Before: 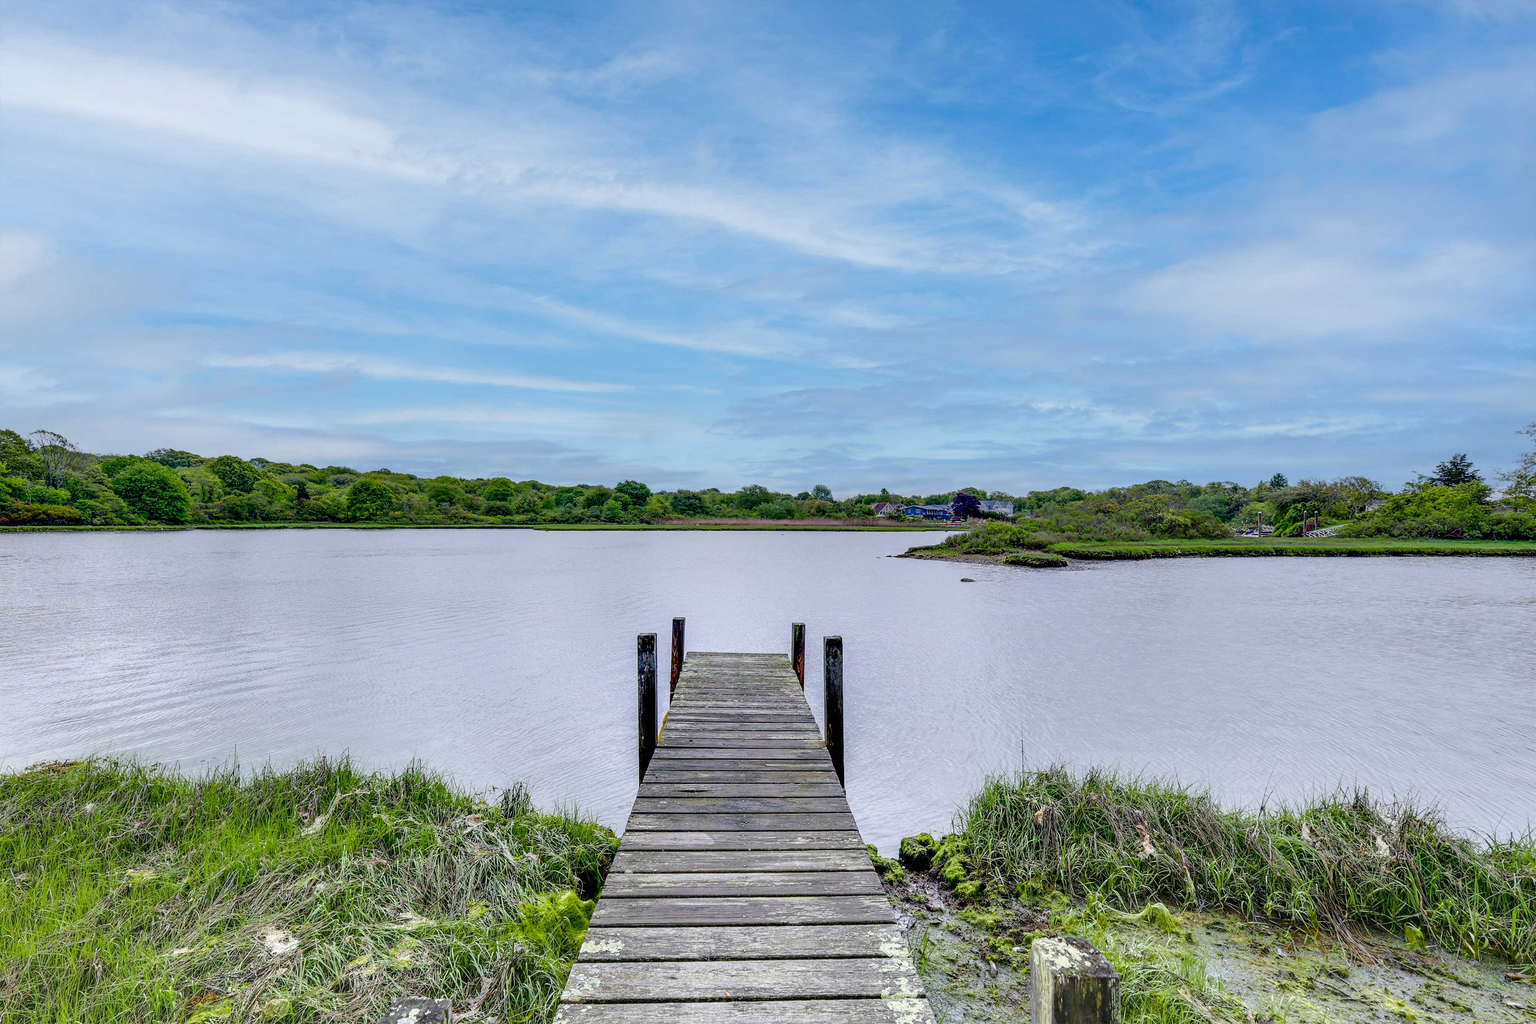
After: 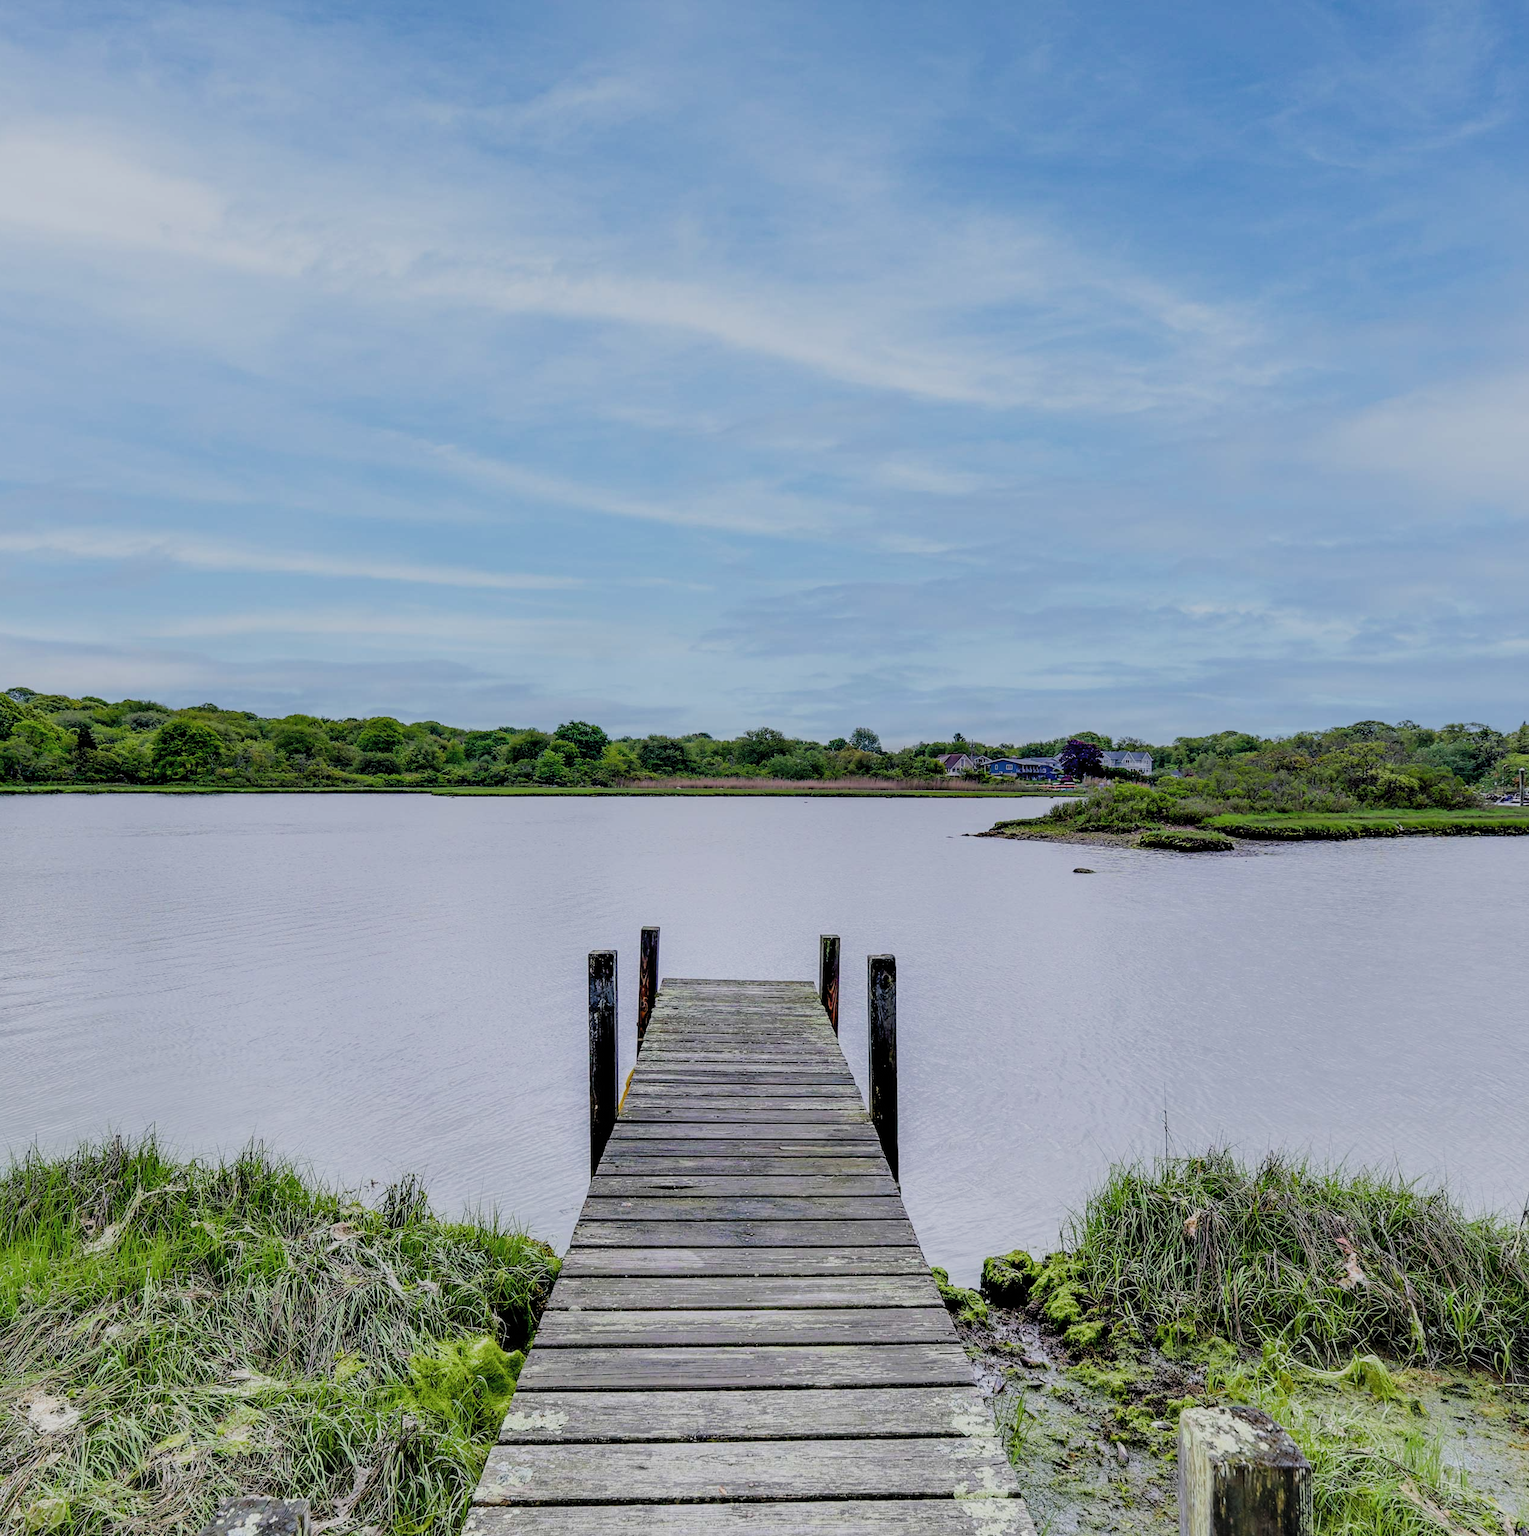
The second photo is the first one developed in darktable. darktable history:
crop and rotate: left 16.013%, right 17.605%
filmic rgb: black relative exposure -7.65 EV, white relative exposure 4.56 EV, hardness 3.61, color science v4 (2020)
